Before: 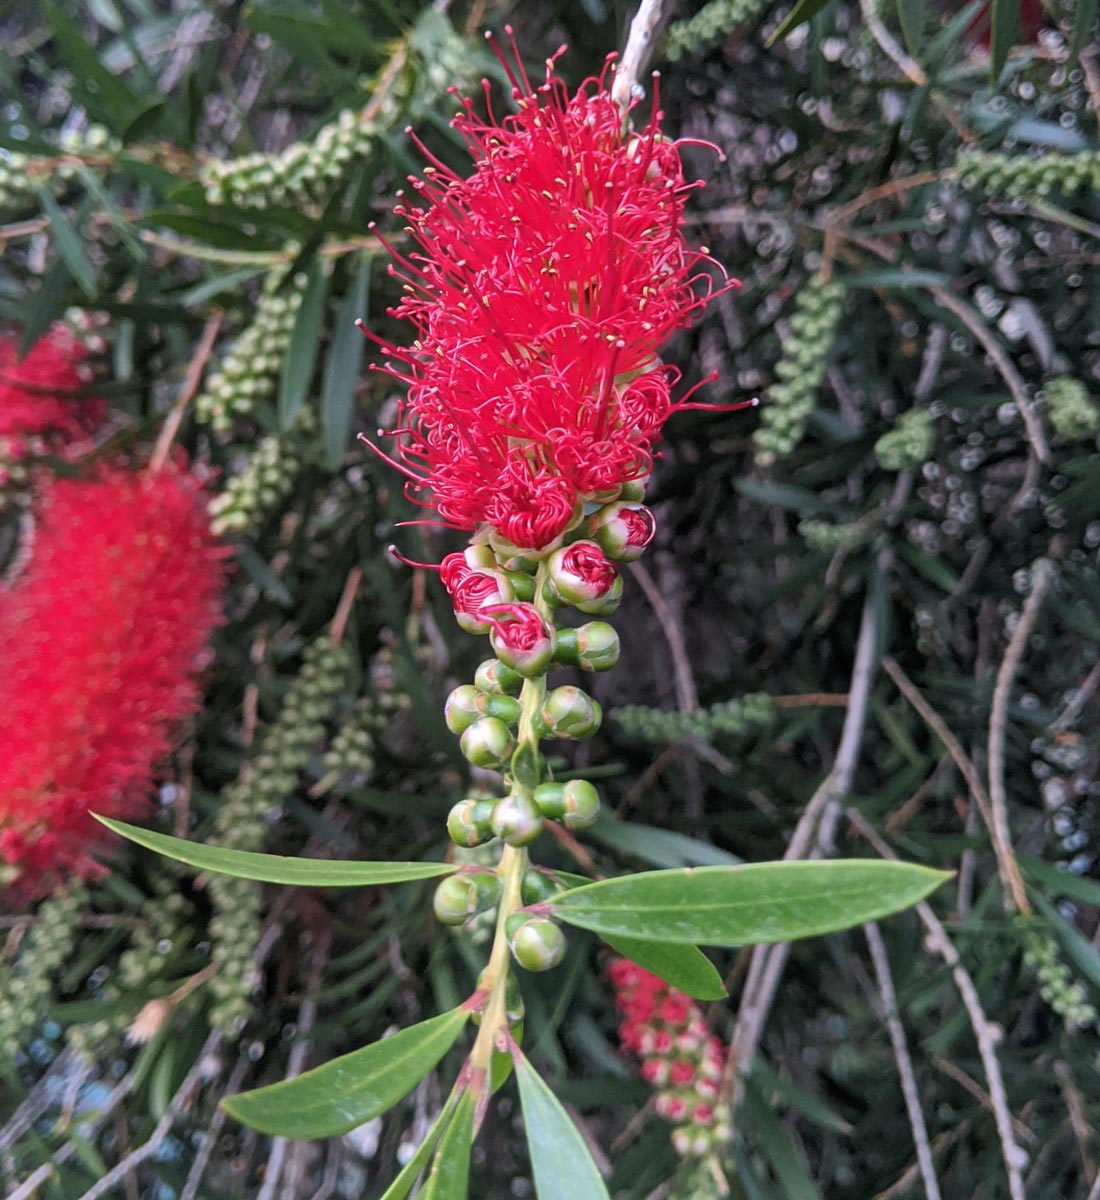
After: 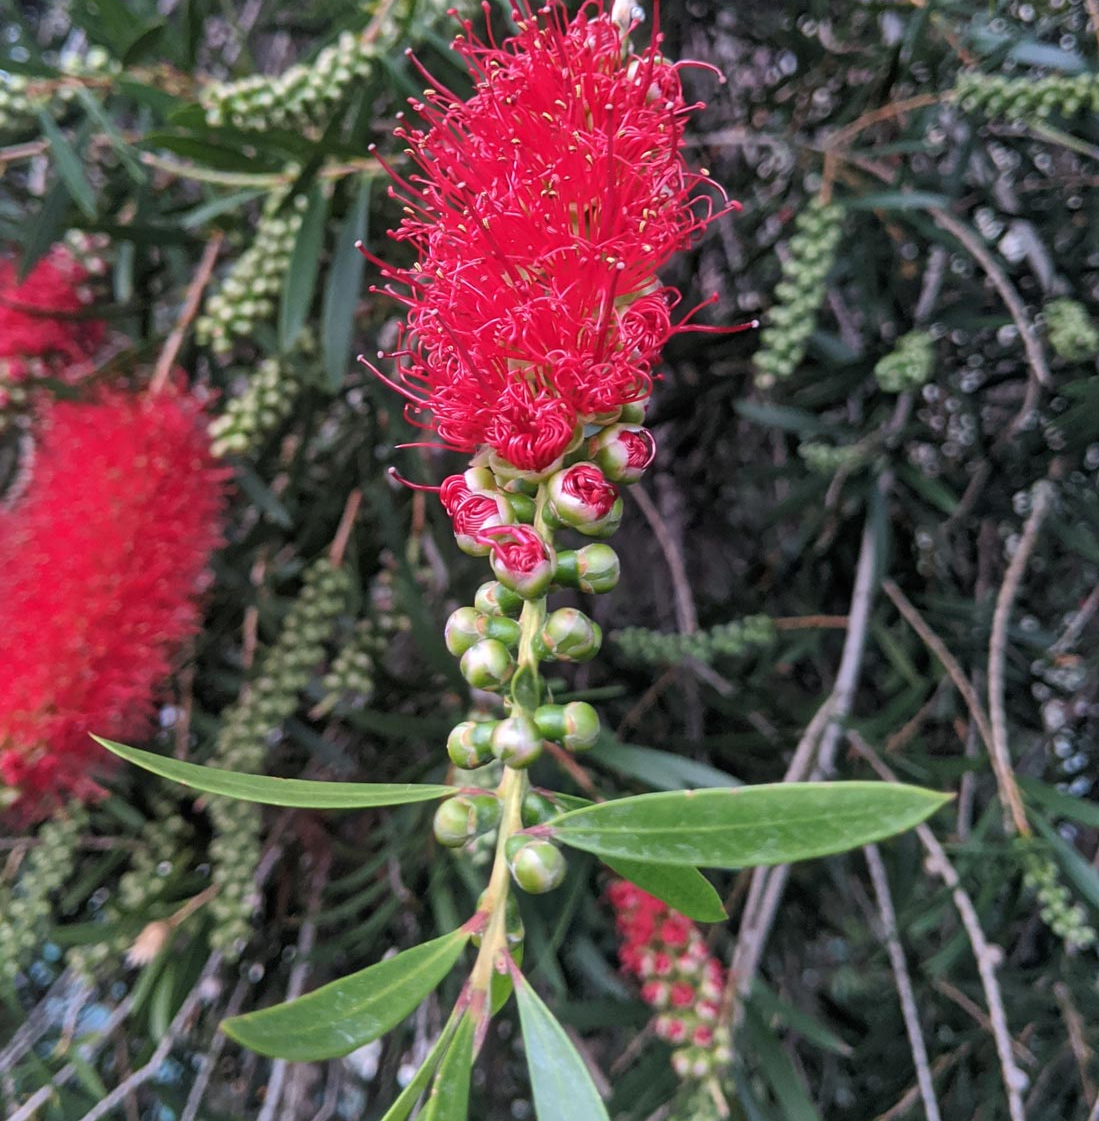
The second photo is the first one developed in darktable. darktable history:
crop and rotate: top 6.525%
